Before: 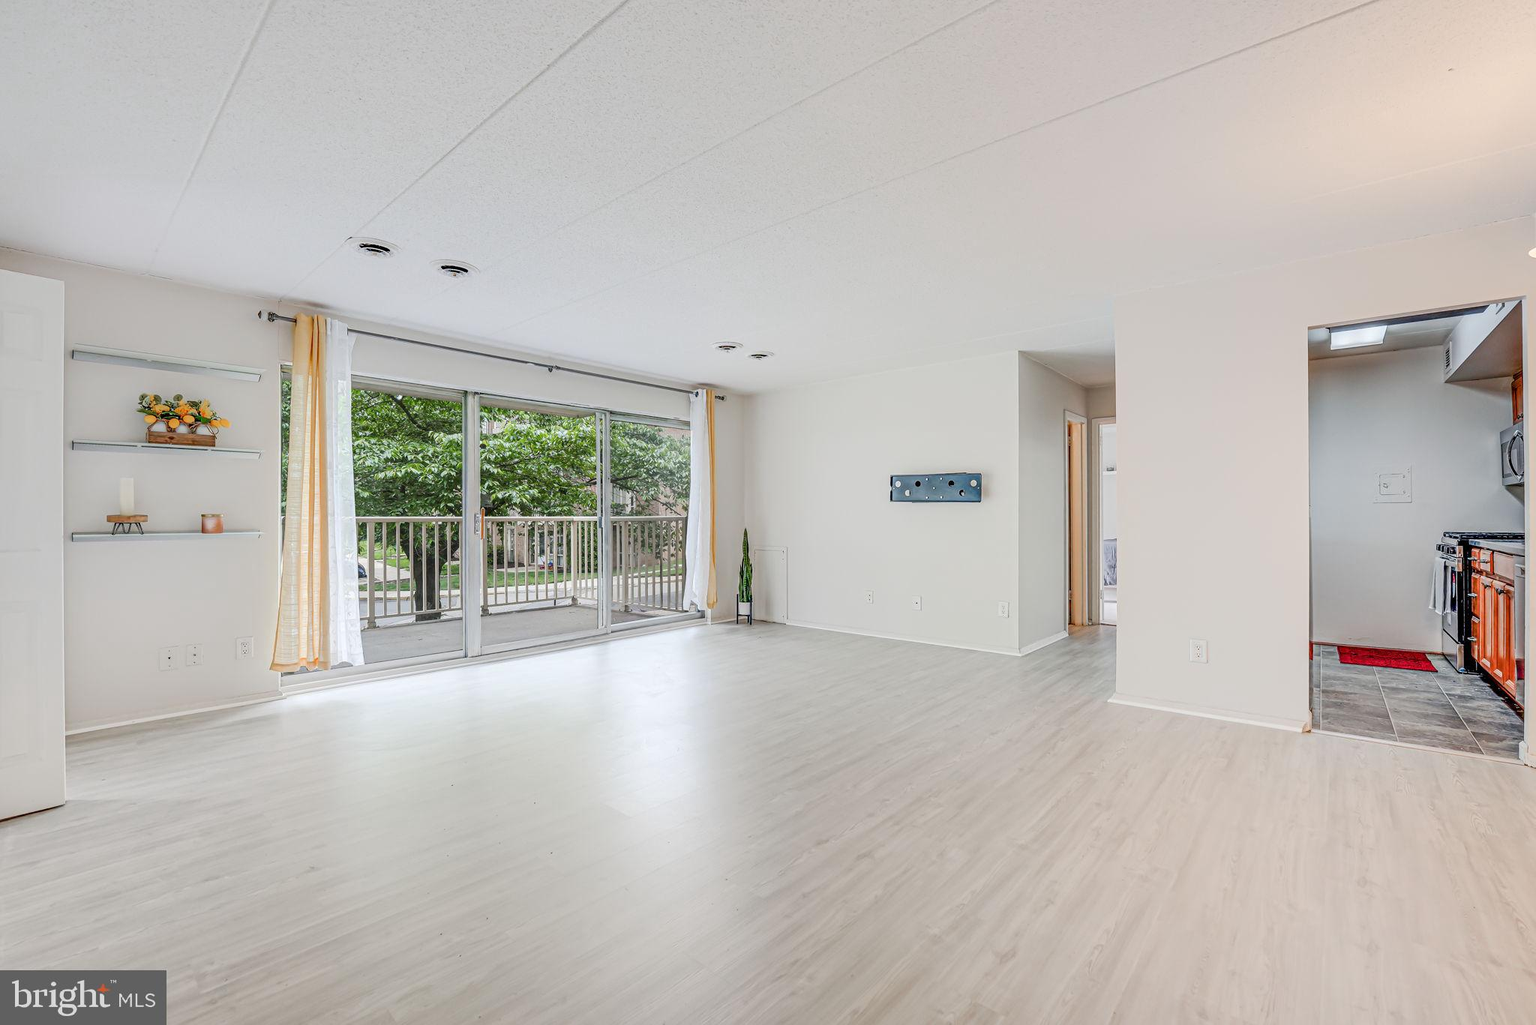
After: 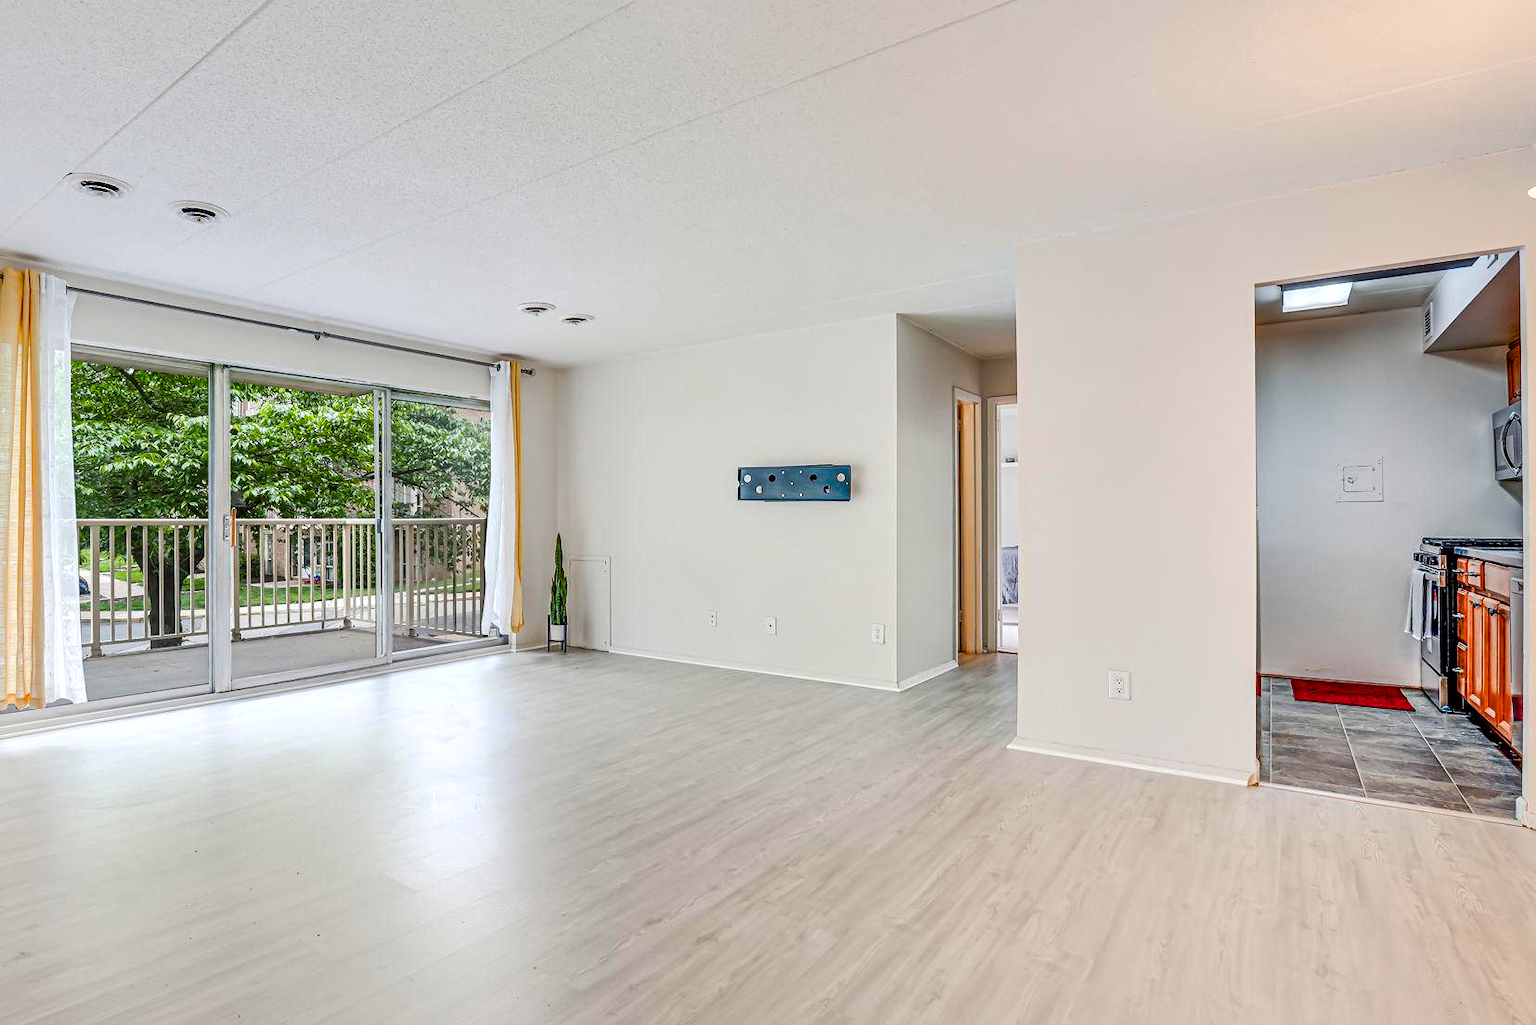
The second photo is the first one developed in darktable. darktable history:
local contrast: mode bilateral grid, contrast 25, coarseness 60, detail 151%, midtone range 0.2
crop: left 19.159%, top 9.58%, bottom 9.58%
color balance rgb: linear chroma grading › global chroma 9.31%, global vibrance 41.49%
